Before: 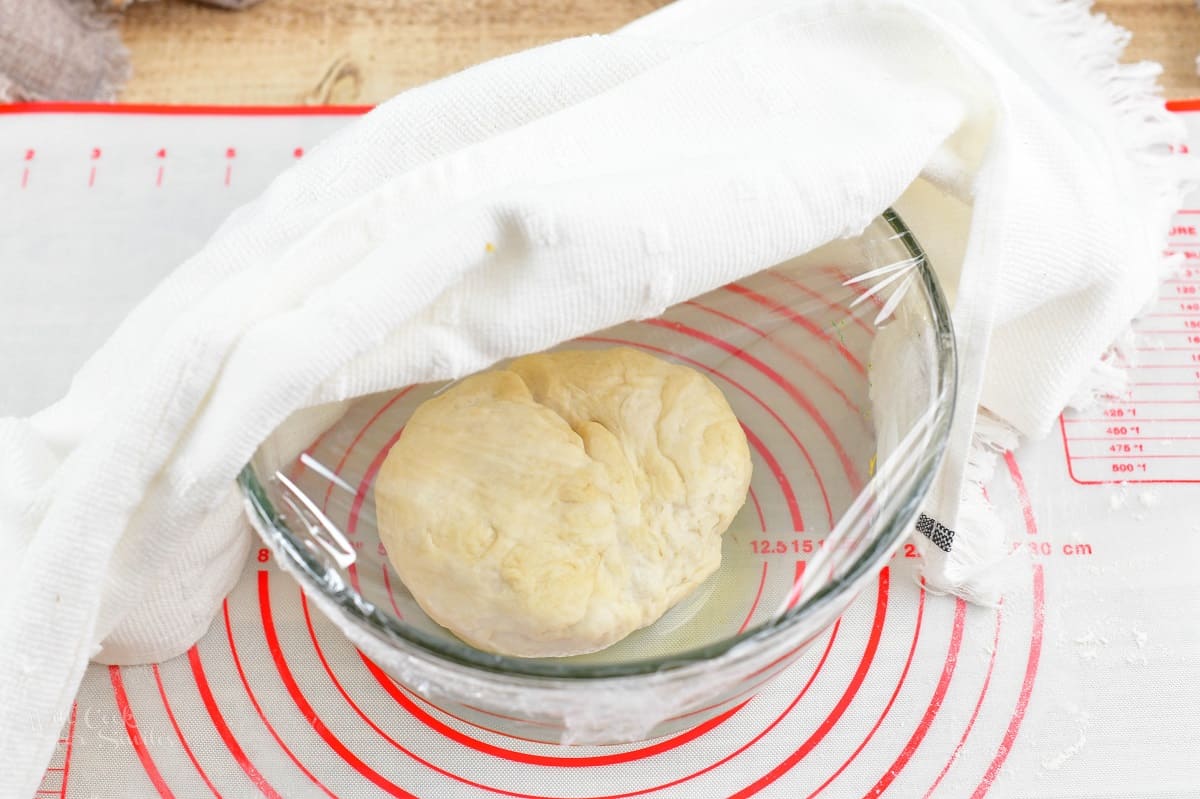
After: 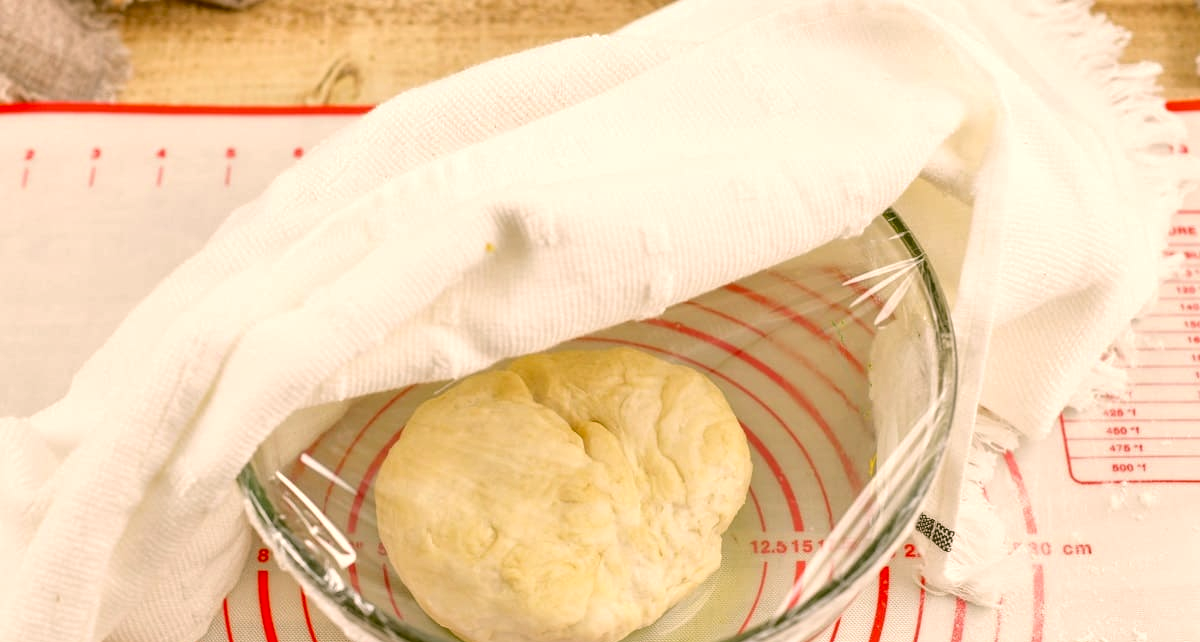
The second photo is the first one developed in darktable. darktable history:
crop: bottom 19.644%
color correction: highlights a* 8.98, highlights b* 15.09, shadows a* -0.49, shadows b* 26.52
local contrast: on, module defaults
shadows and highlights: shadows 62.66, white point adjustment 0.37, highlights -34.44, compress 83.82%
